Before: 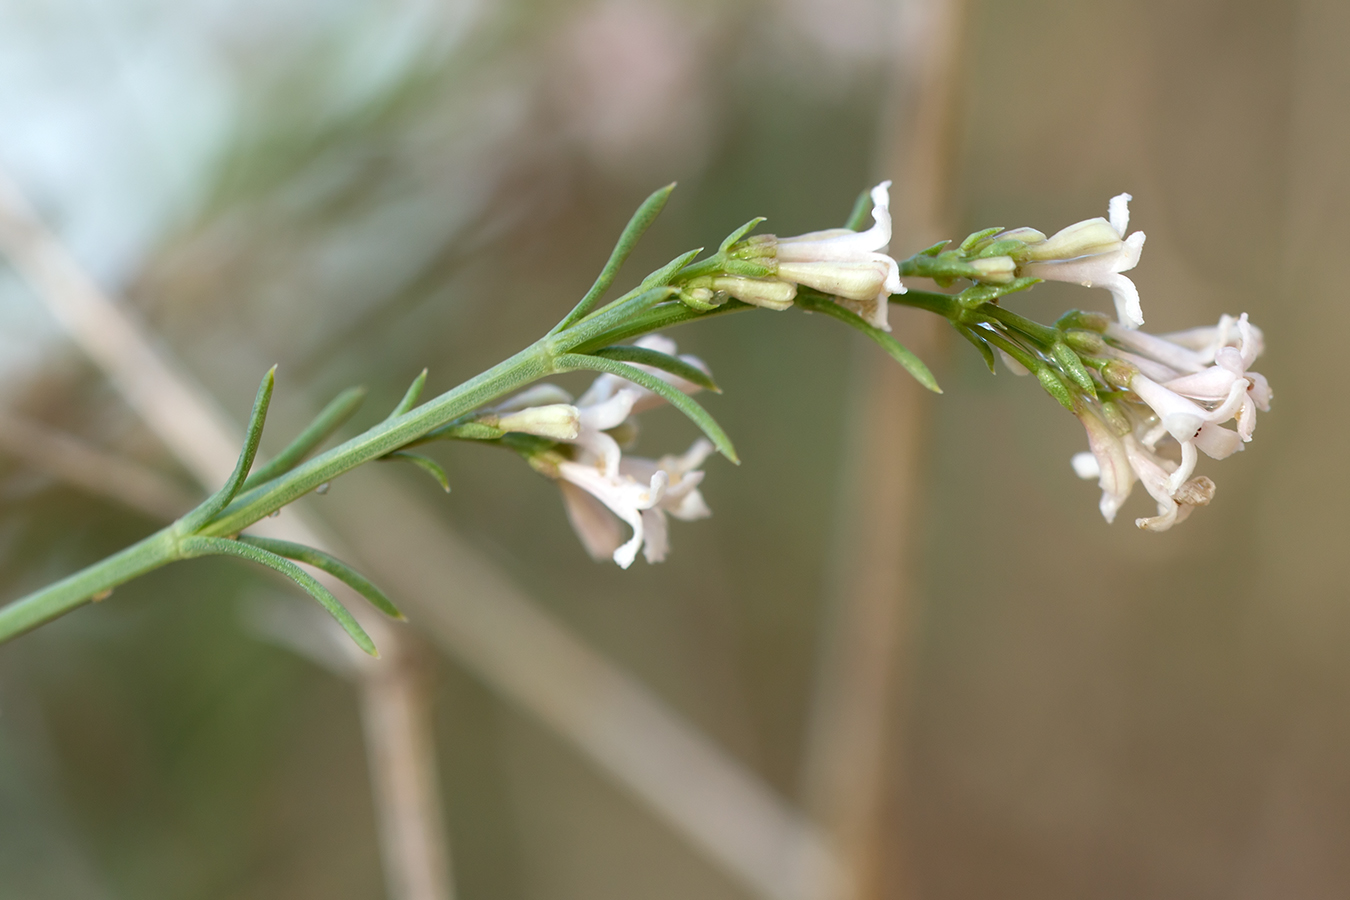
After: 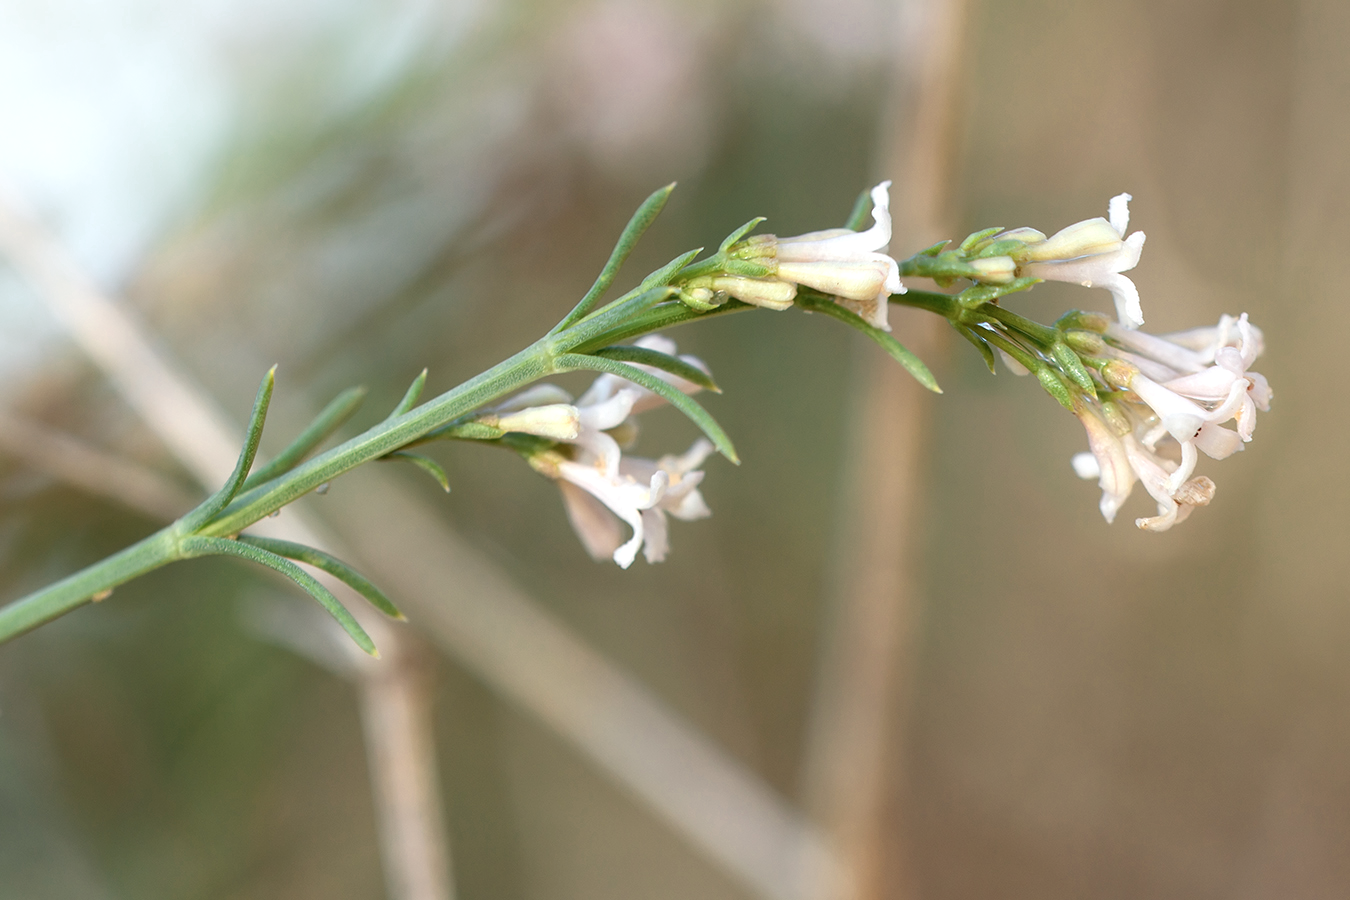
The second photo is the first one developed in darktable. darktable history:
color zones: curves: ch0 [(0.018, 0.548) (0.224, 0.64) (0.425, 0.447) (0.675, 0.575) (0.732, 0.579)]; ch1 [(0.066, 0.487) (0.25, 0.5) (0.404, 0.43) (0.75, 0.421) (0.956, 0.421)]; ch2 [(0.044, 0.561) (0.215, 0.465) (0.399, 0.544) (0.465, 0.548) (0.614, 0.447) (0.724, 0.43) (0.882, 0.623) (0.956, 0.632)]
shadows and highlights: highlights 69.37, highlights color adjustment 40.57%, soften with gaussian
local contrast: highlights 101%, shadows 97%, detail 119%, midtone range 0.2
